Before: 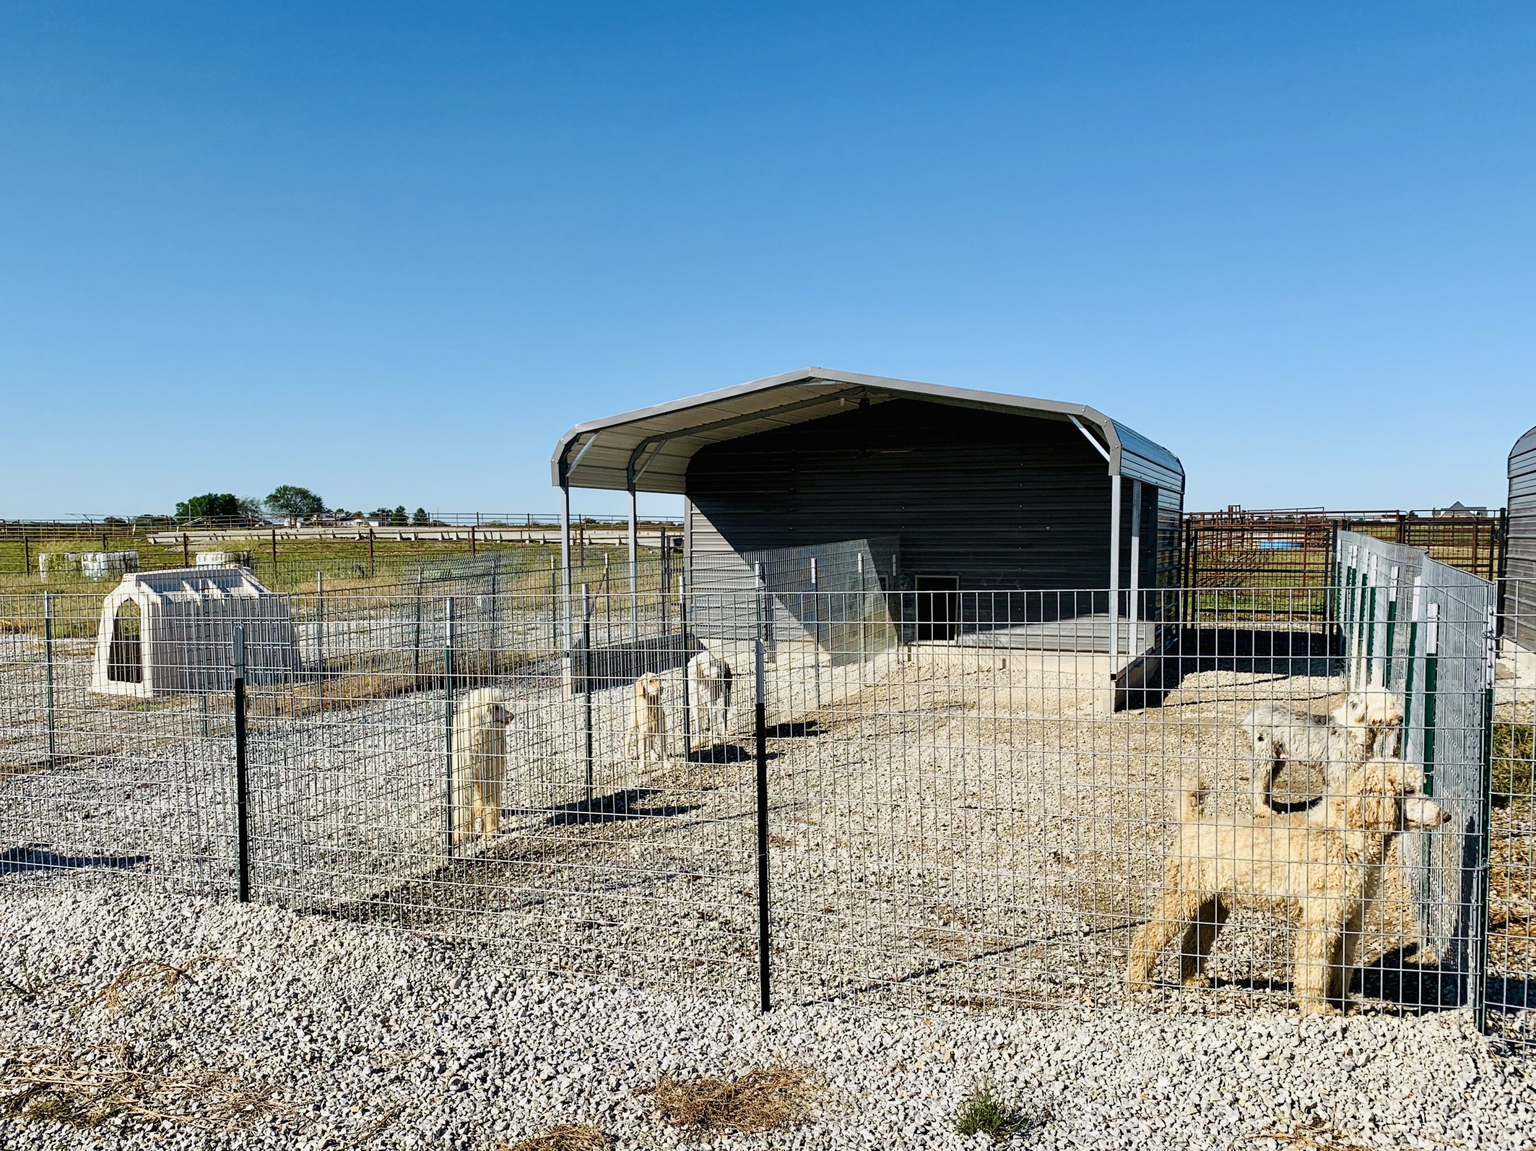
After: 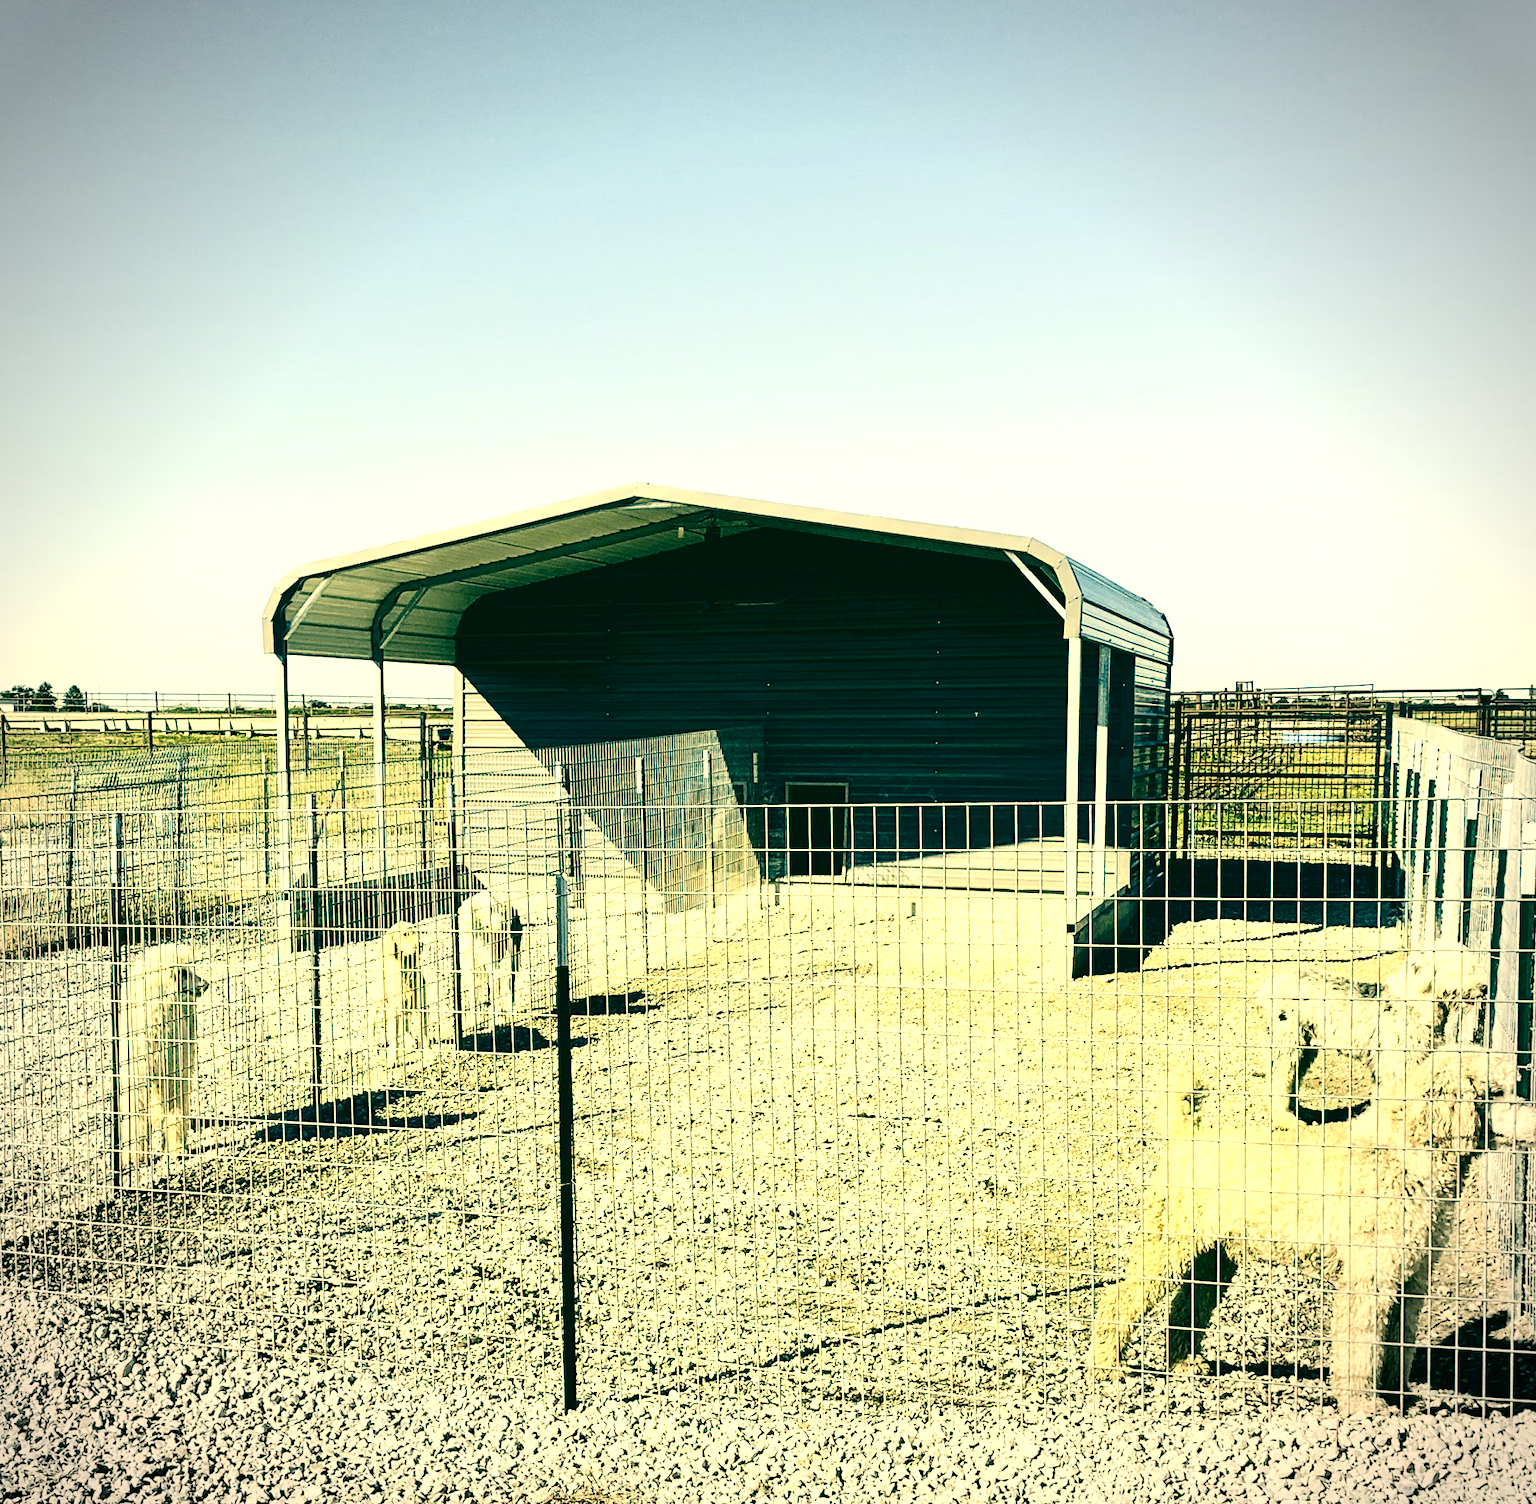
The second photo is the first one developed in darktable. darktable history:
exposure: exposure 1.223 EV, compensate highlight preservation false
color correction: highlights a* 1.83, highlights b* 34.02, shadows a* -36.68, shadows b* -5.48
contrast brightness saturation: contrast 0.25, saturation -0.31
crop and rotate: left 24.034%, top 2.838%, right 6.406%, bottom 6.299%
vignetting: on, module defaults
